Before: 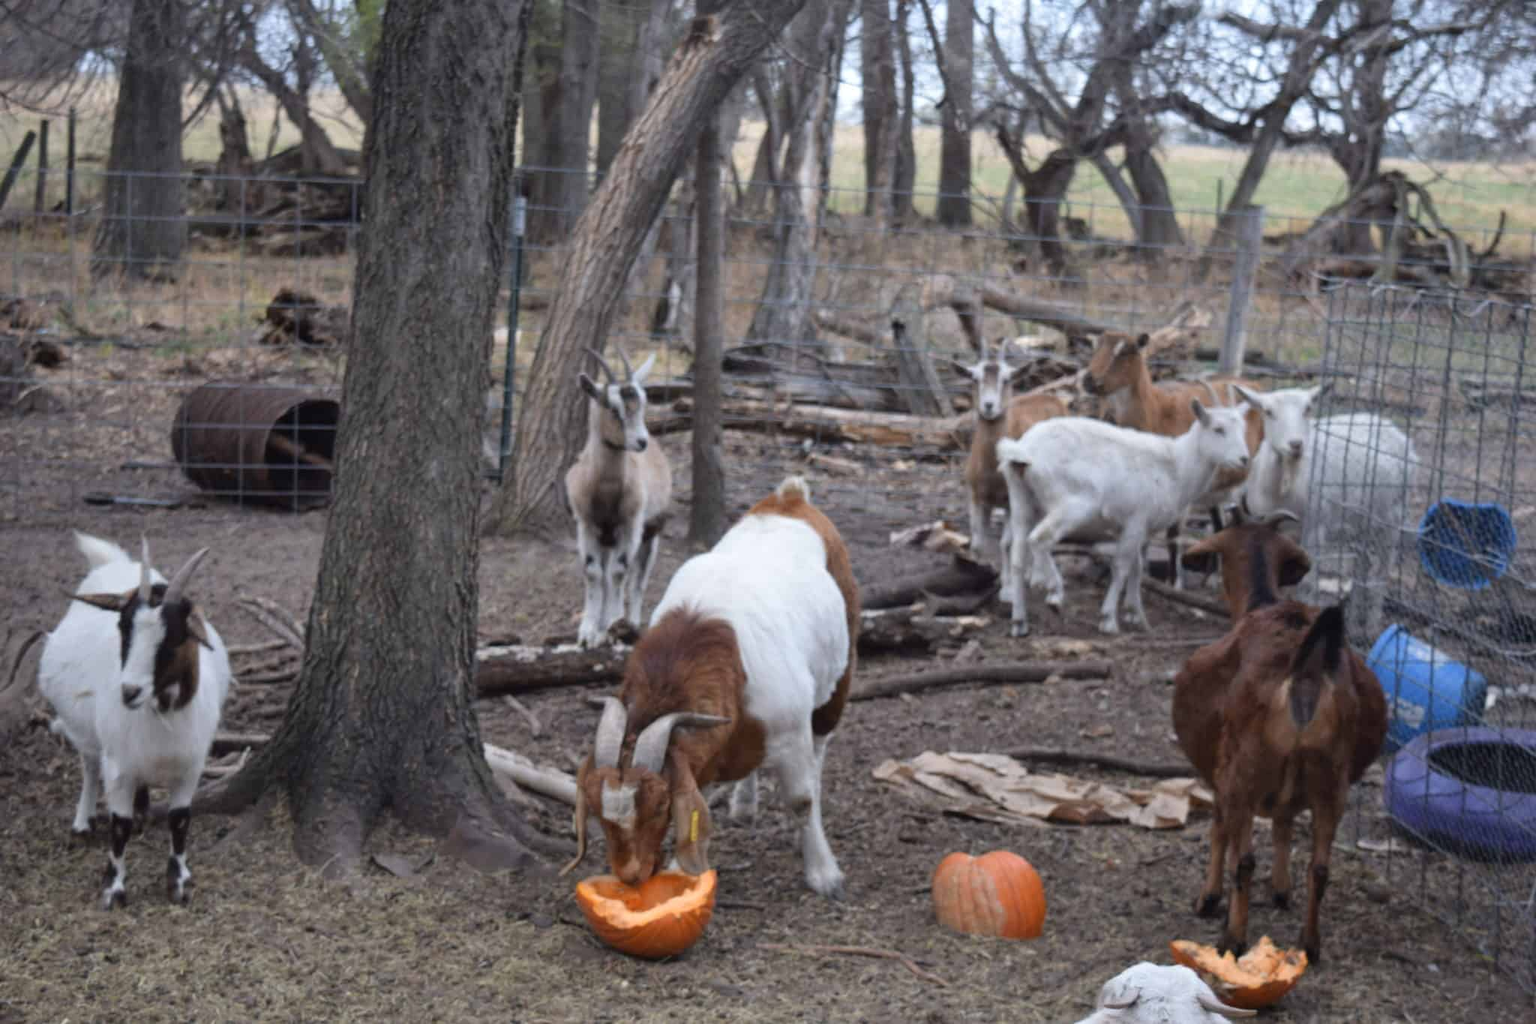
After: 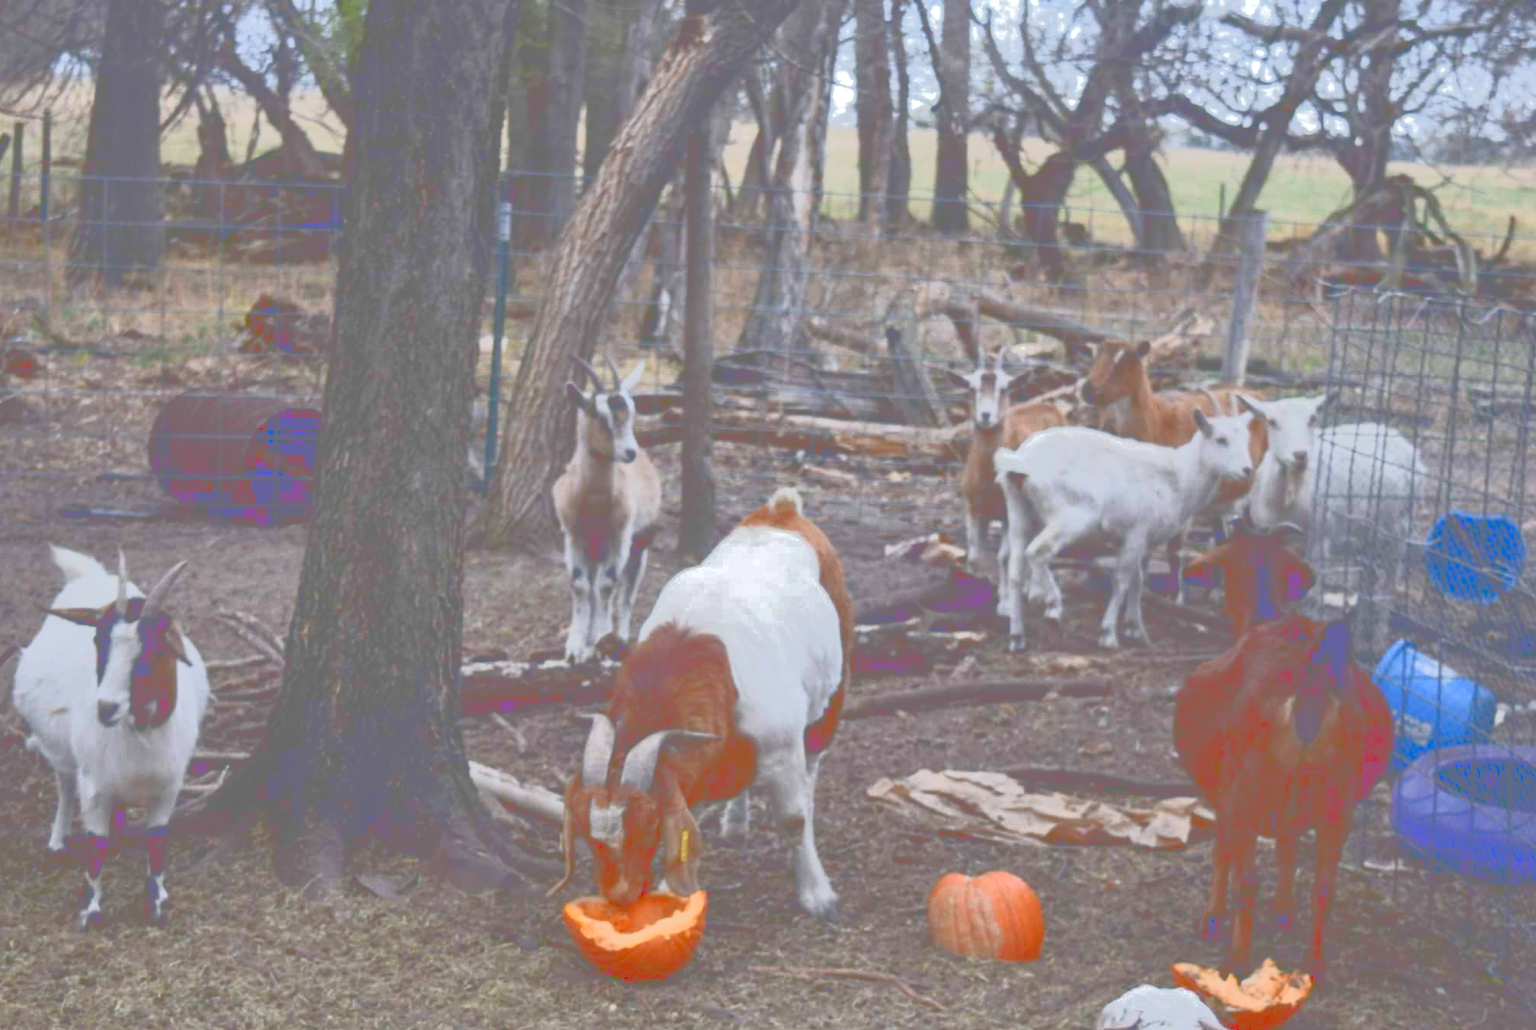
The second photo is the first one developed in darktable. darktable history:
tone curve: curves: ch0 [(0, 0) (0.003, 0.449) (0.011, 0.449) (0.025, 0.449) (0.044, 0.45) (0.069, 0.453) (0.1, 0.453) (0.136, 0.455) (0.177, 0.458) (0.224, 0.462) (0.277, 0.47) (0.335, 0.491) (0.399, 0.522) (0.468, 0.561) (0.543, 0.619) (0.623, 0.69) (0.709, 0.756) (0.801, 0.802) (0.898, 0.825) (1, 1)], color space Lab, linked channels, preserve colors none
local contrast: on, module defaults
crop and rotate: left 1.723%, right 0.589%, bottom 1.644%
